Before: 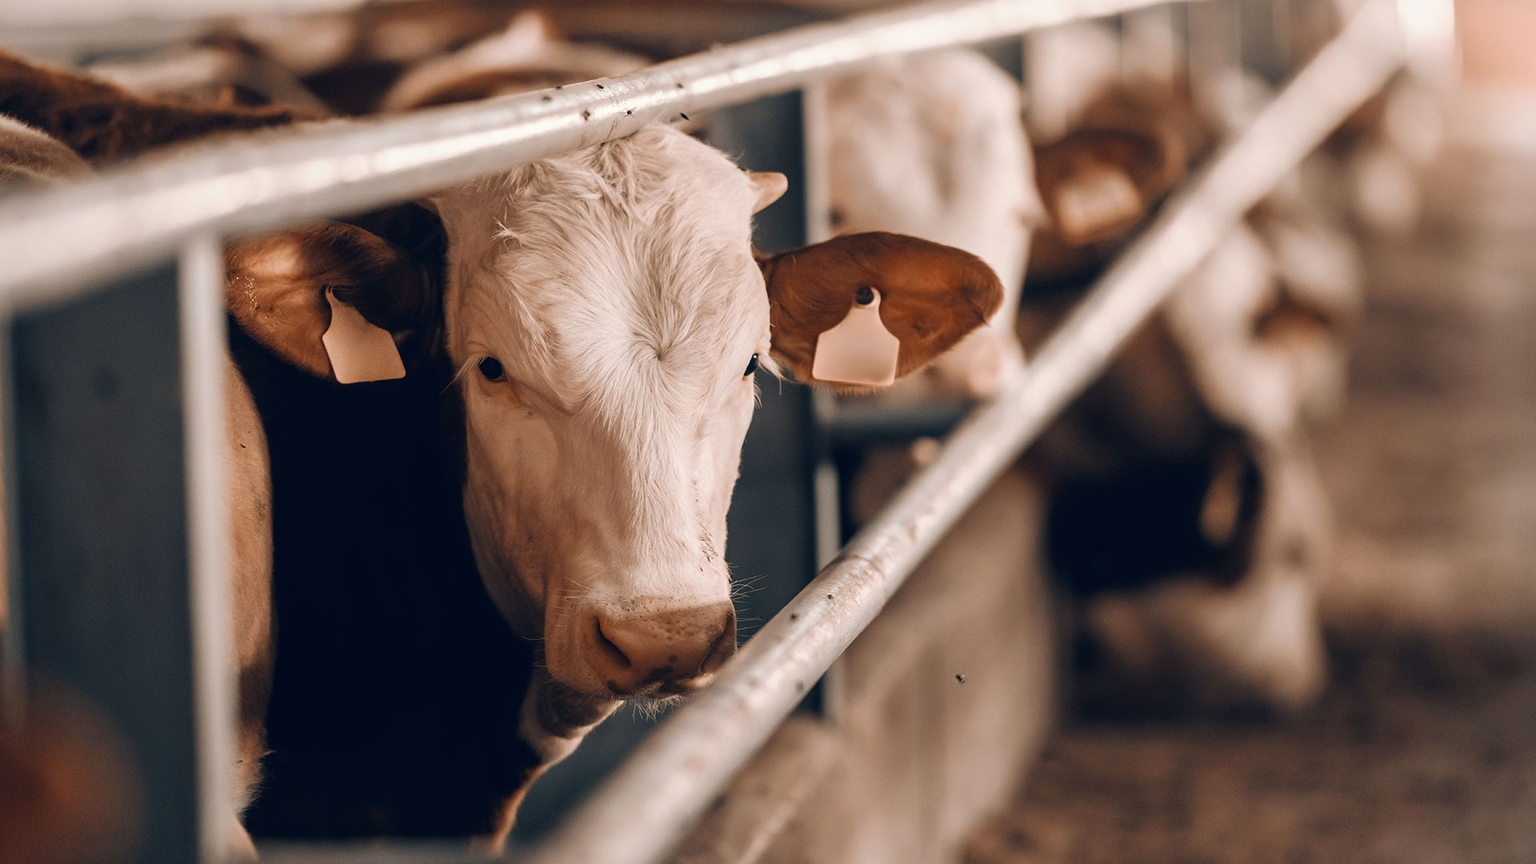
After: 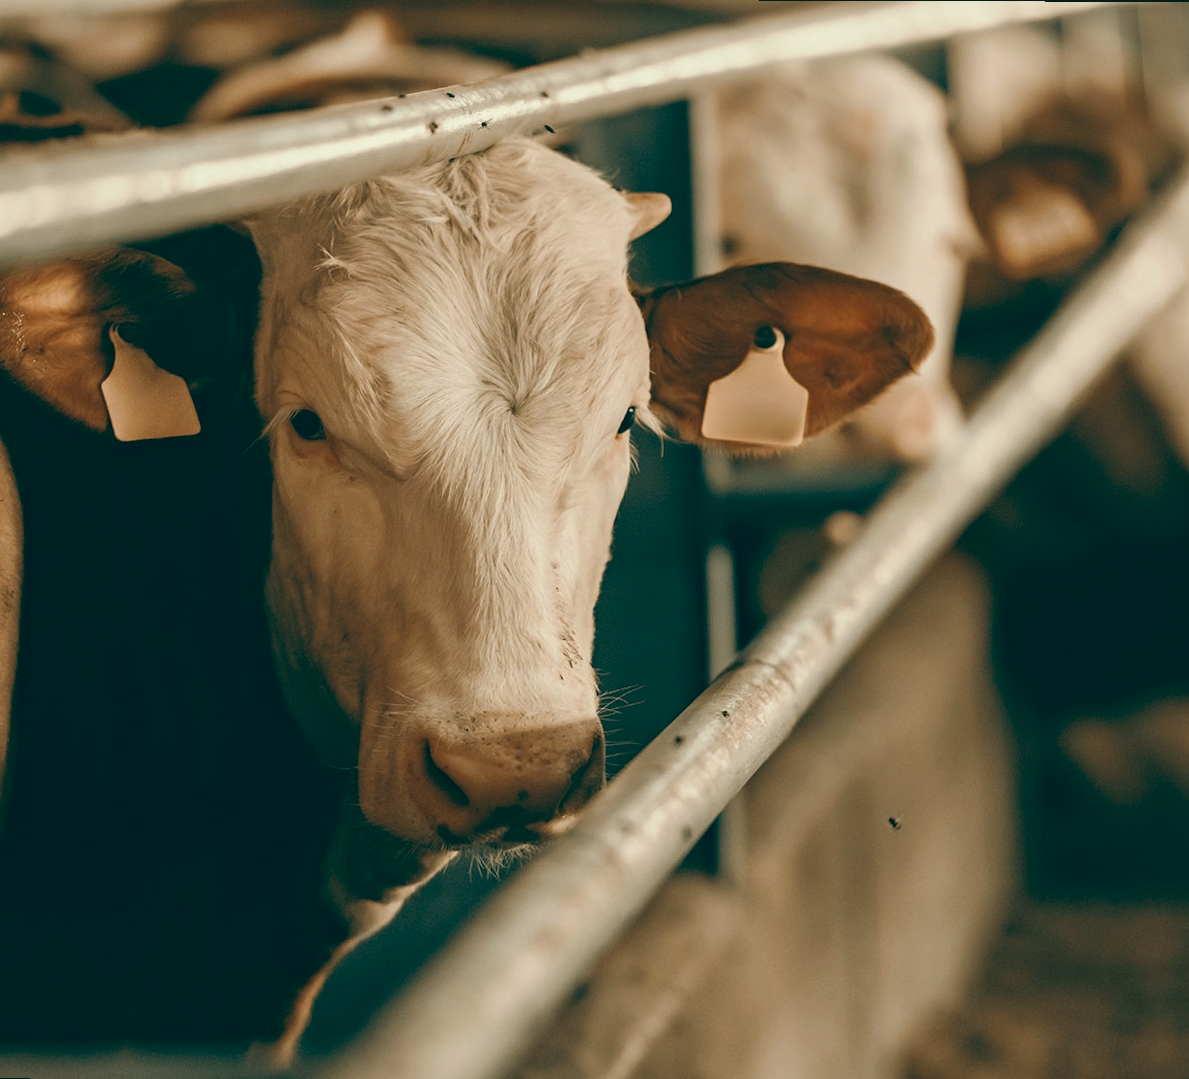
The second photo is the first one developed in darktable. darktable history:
haze removal: compatibility mode true, adaptive false
crop and rotate: left 13.409%, right 19.924%
rotate and perspective: rotation 0.215°, lens shift (vertical) -0.139, crop left 0.069, crop right 0.939, crop top 0.002, crop bottom 0.996
color balance: lift [1.005, 0.99, 1.007, 1.01], gamma [1, 1.034, 1.032, 0.966], gain [0.873, 1.055, 1.067, 0.933]
